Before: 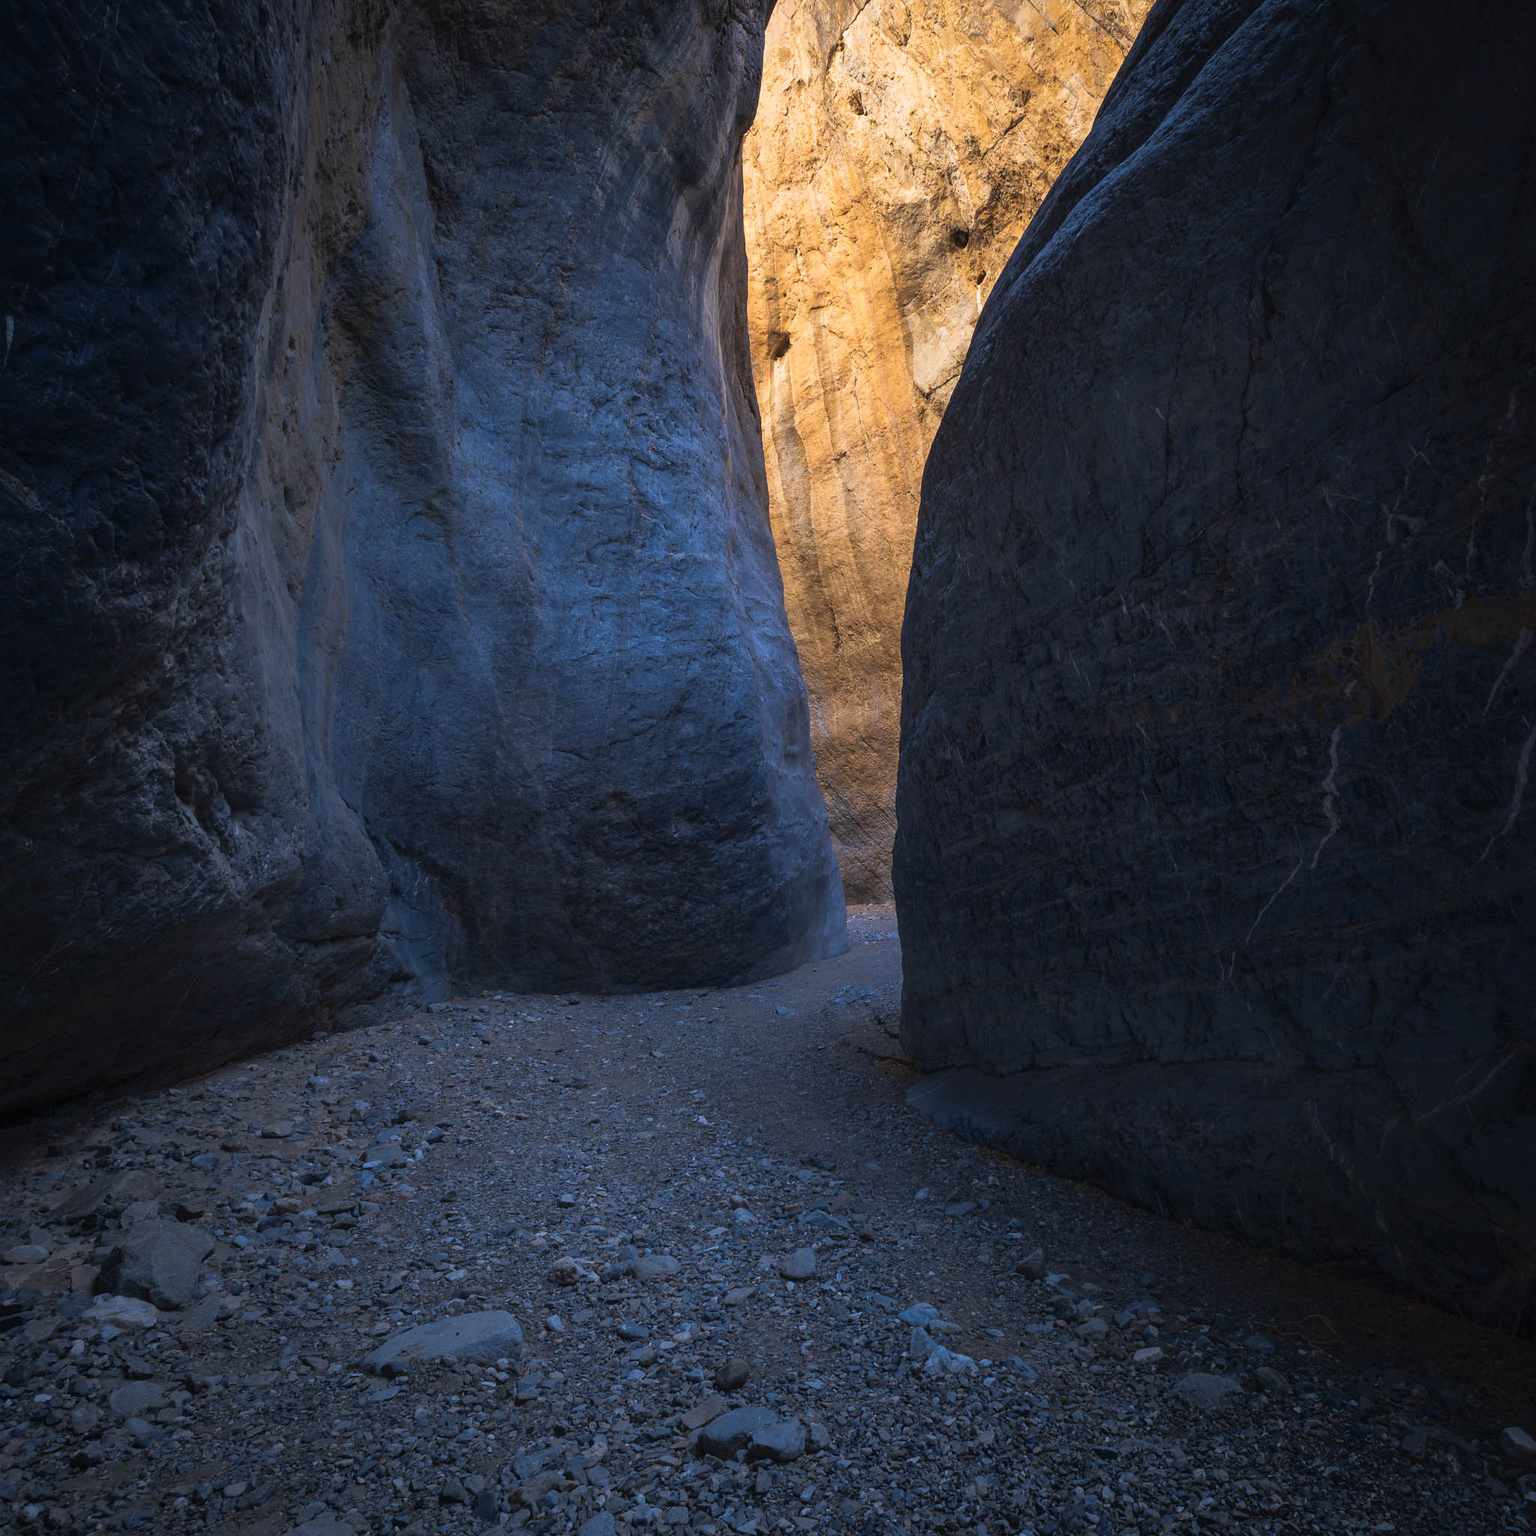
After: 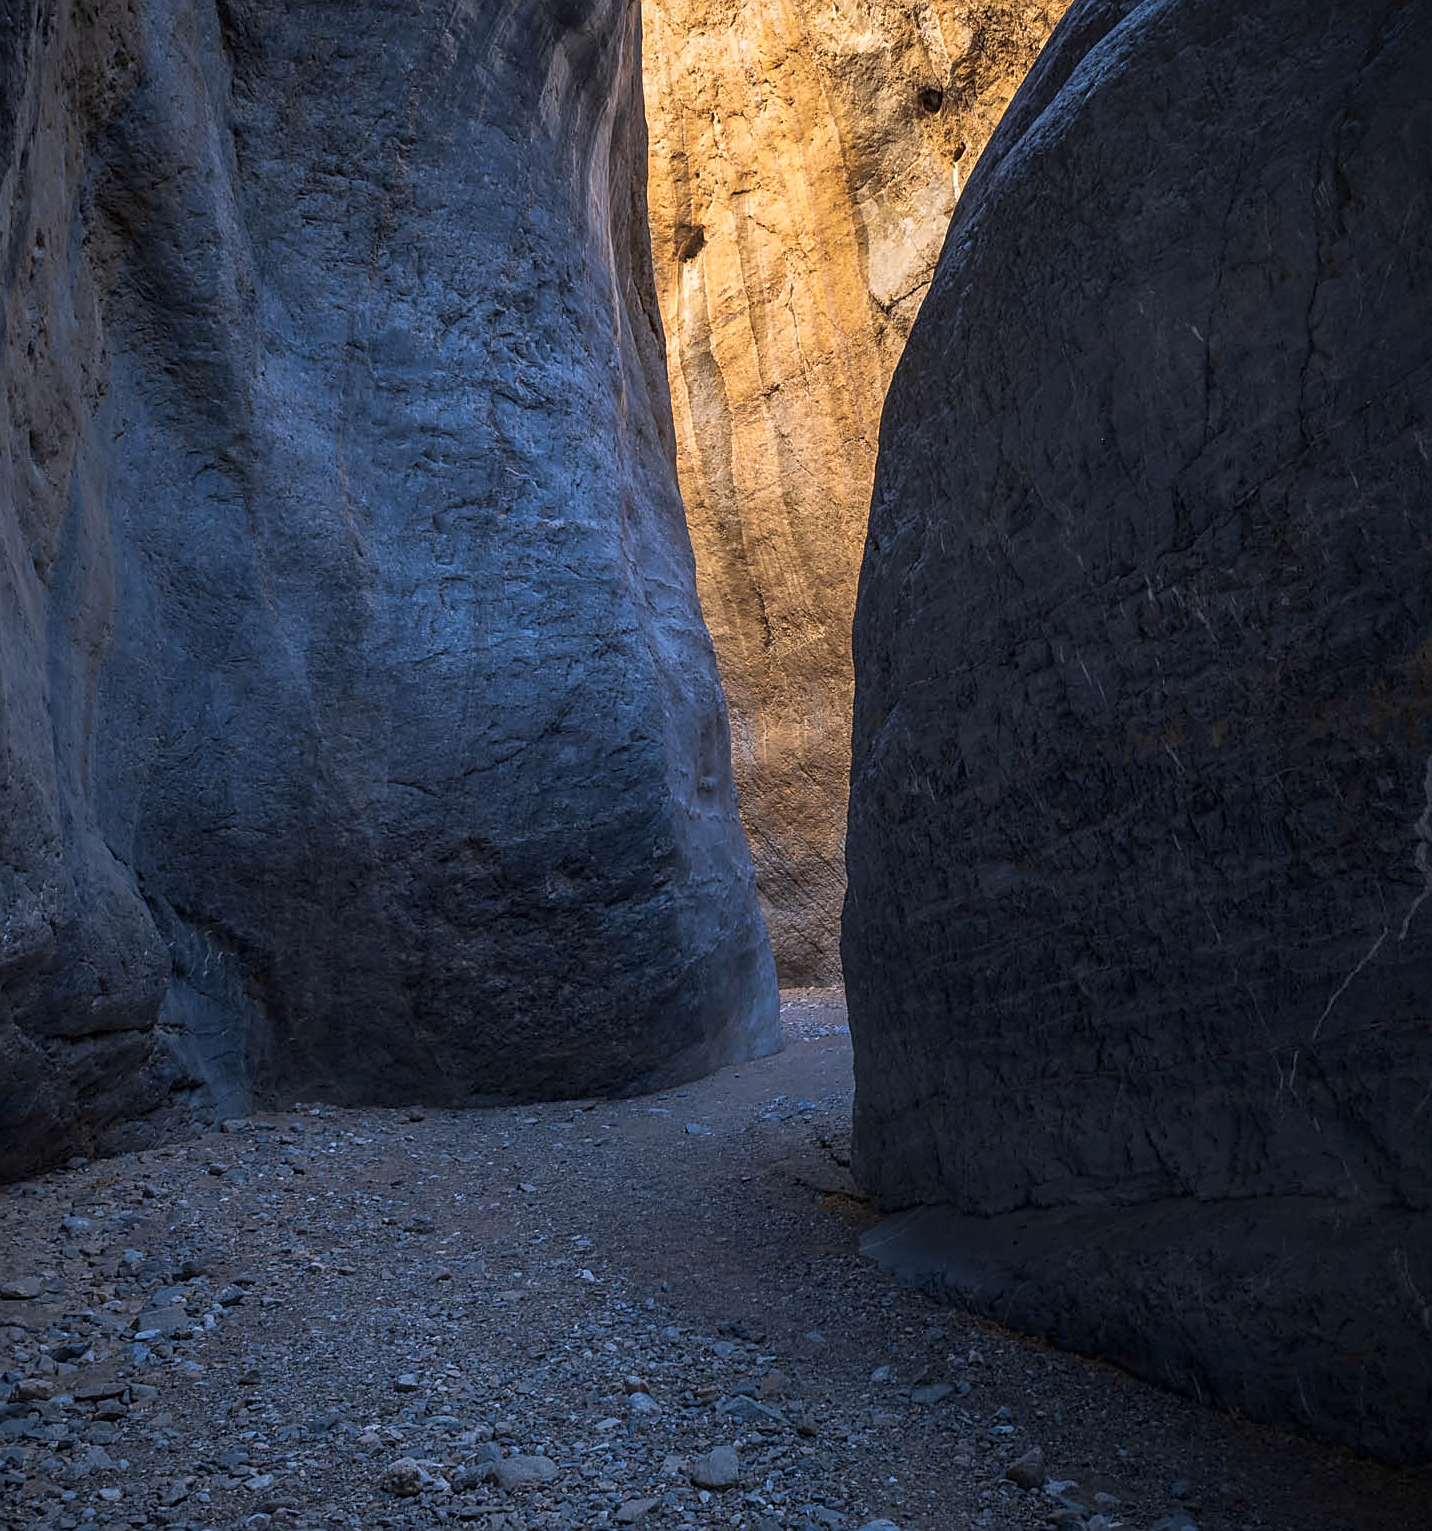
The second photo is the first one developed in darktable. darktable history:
sharpen: on, module defaults
crop and rotate: left 17.046%, top 10.659%, right 12.989%, bottom 14.553%
local contrast: on, module defaults
